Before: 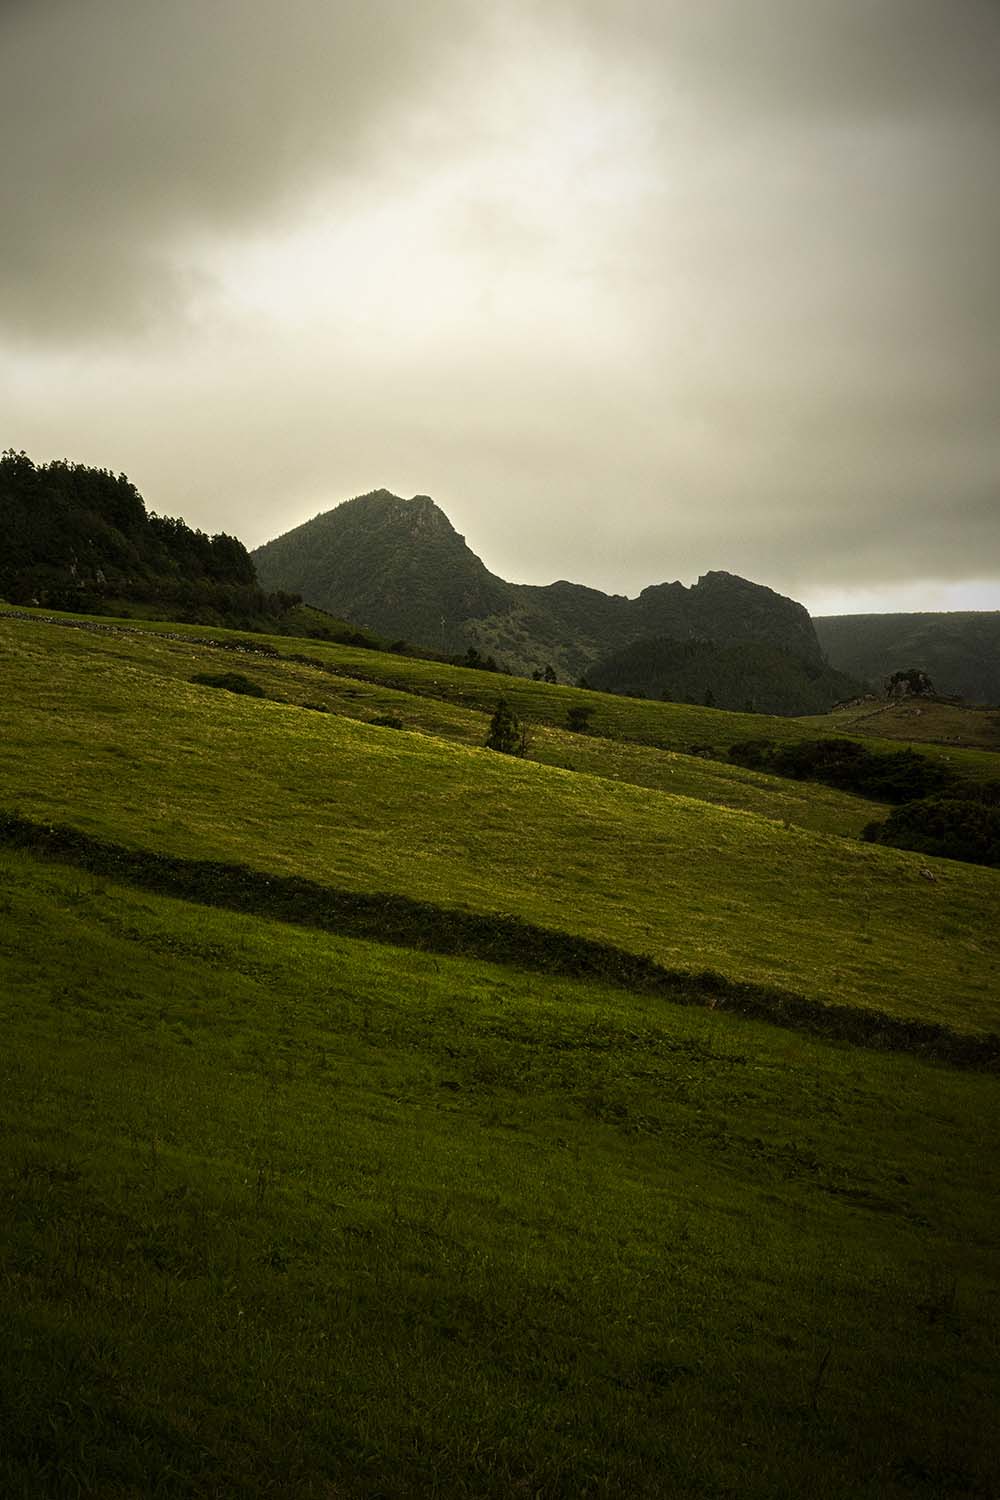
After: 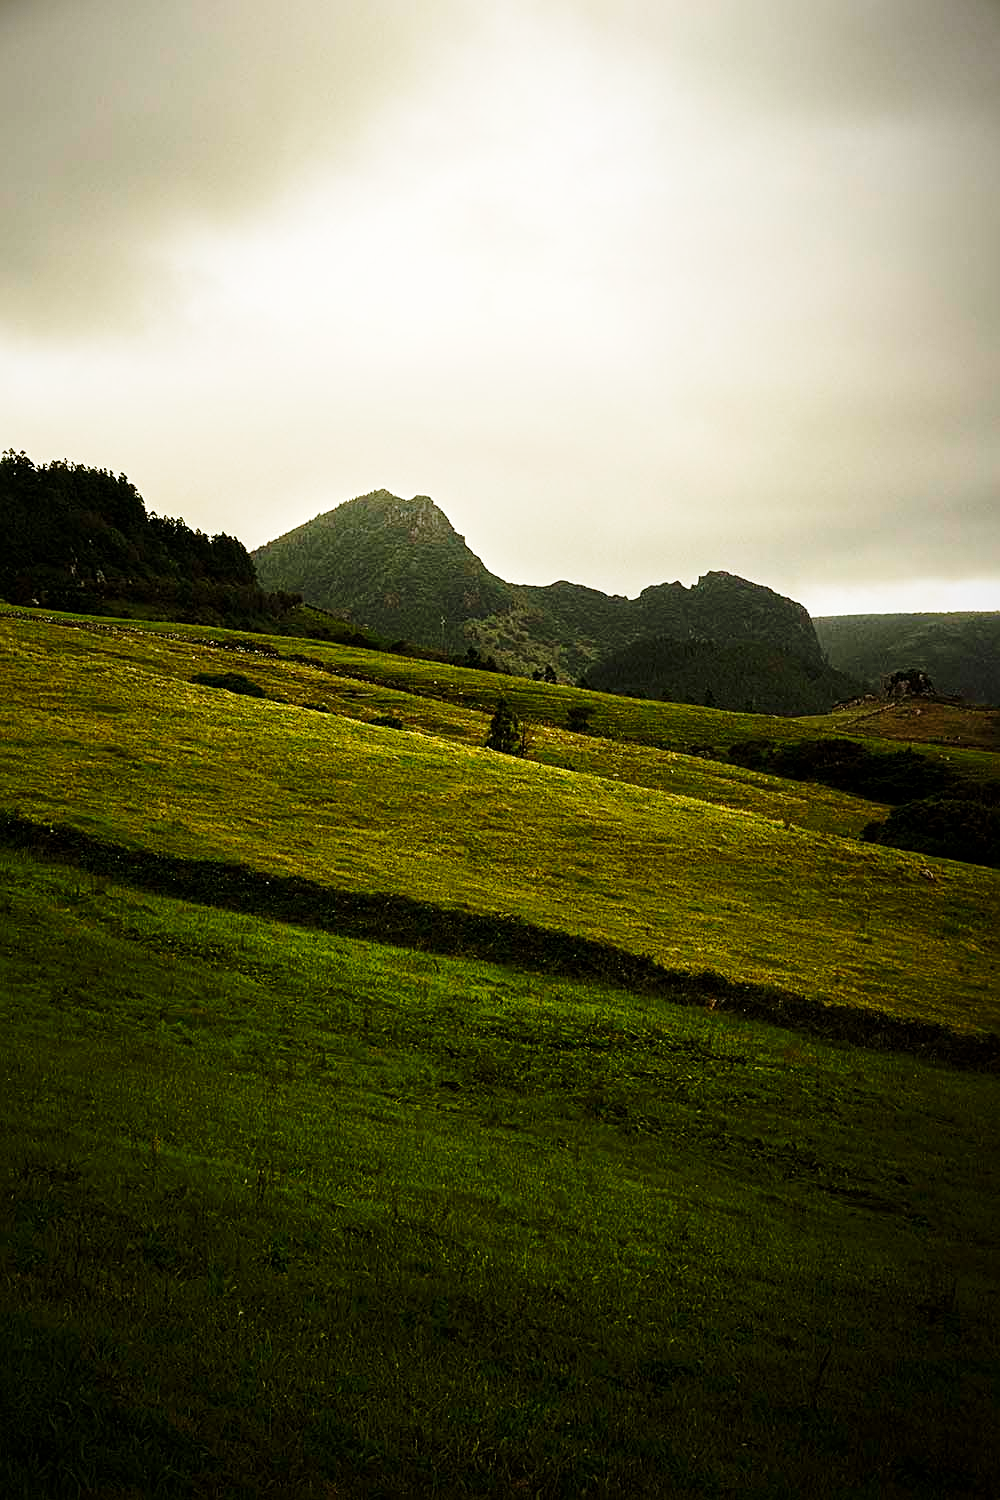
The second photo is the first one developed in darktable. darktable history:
sharpen: radius 2.167, amount 0.381, threshold 0
base curve: curves: ch0 [(0, 0) (0.028, 0.03) (0.121, 0.232) (0.46, 0.748) (0.859, 0.968) (1, 1)], preserve colors none
